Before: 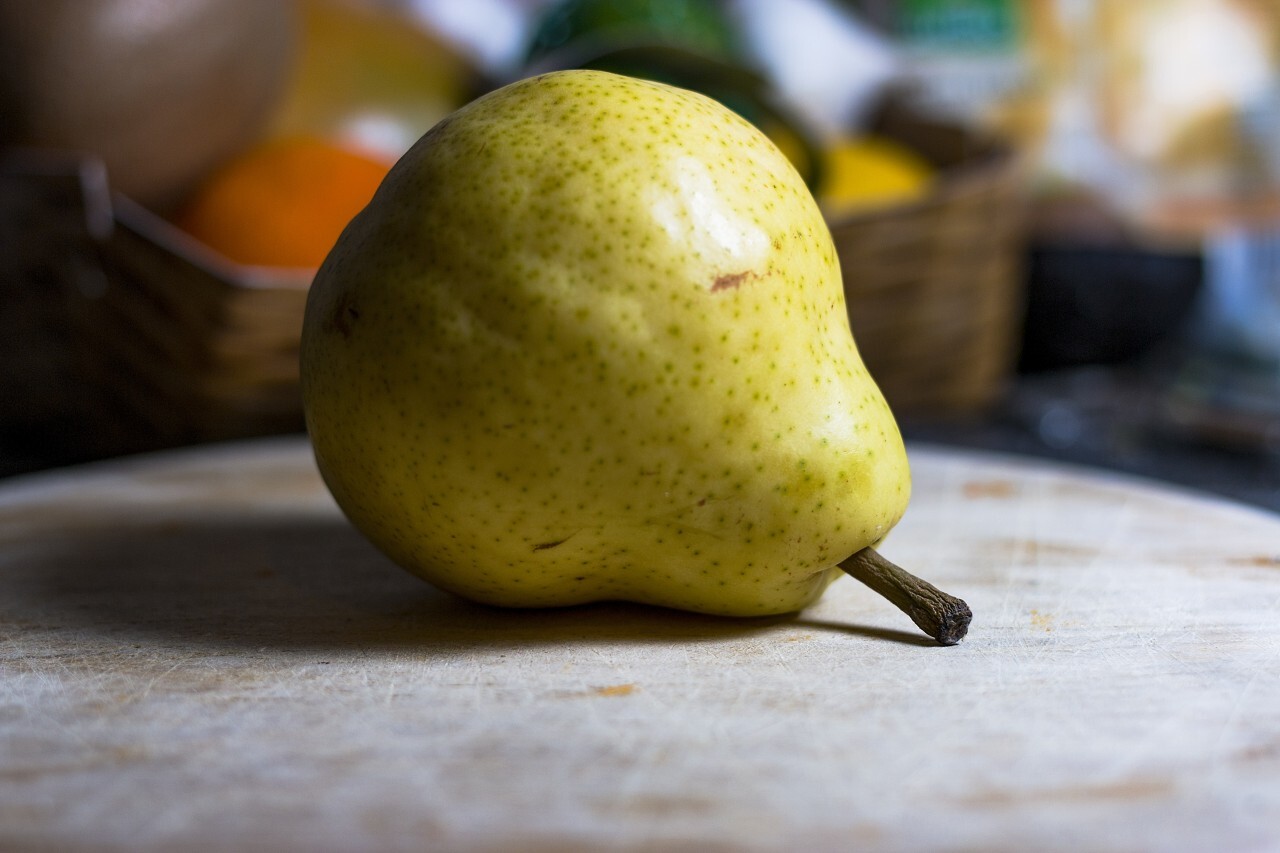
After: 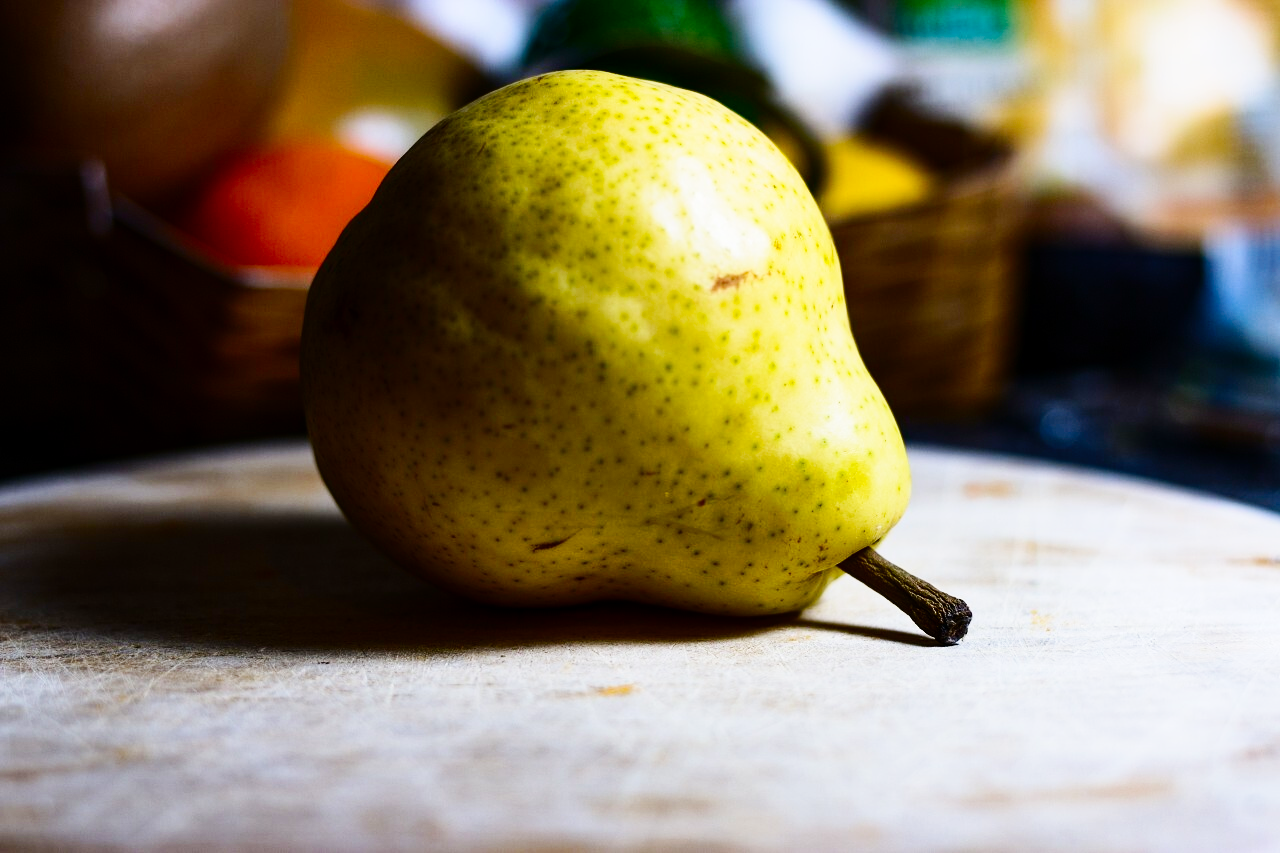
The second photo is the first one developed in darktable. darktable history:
contrast brightness saturation: contrast 0.185, brightness -0.11, saturation 0.206
base curve: curves: ch0 [(0, 0) (0.036, 0.025) (0.121, 0.166) (0.206, 0.329) (0.605, 0.79) (1, 1)], preserve colors none
